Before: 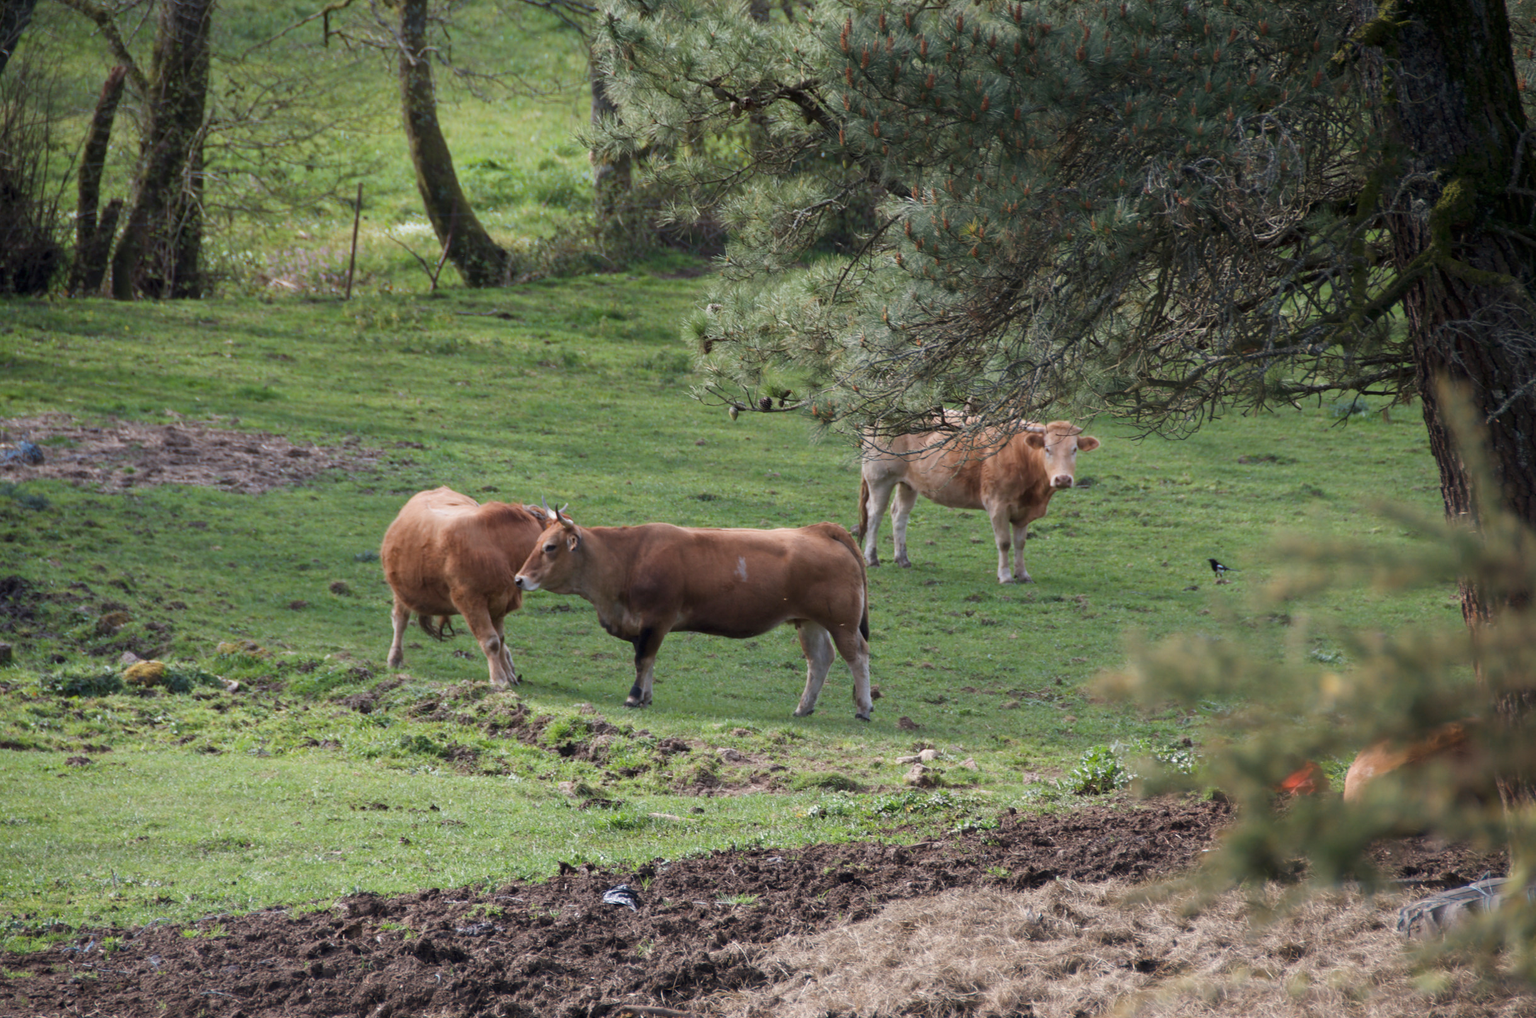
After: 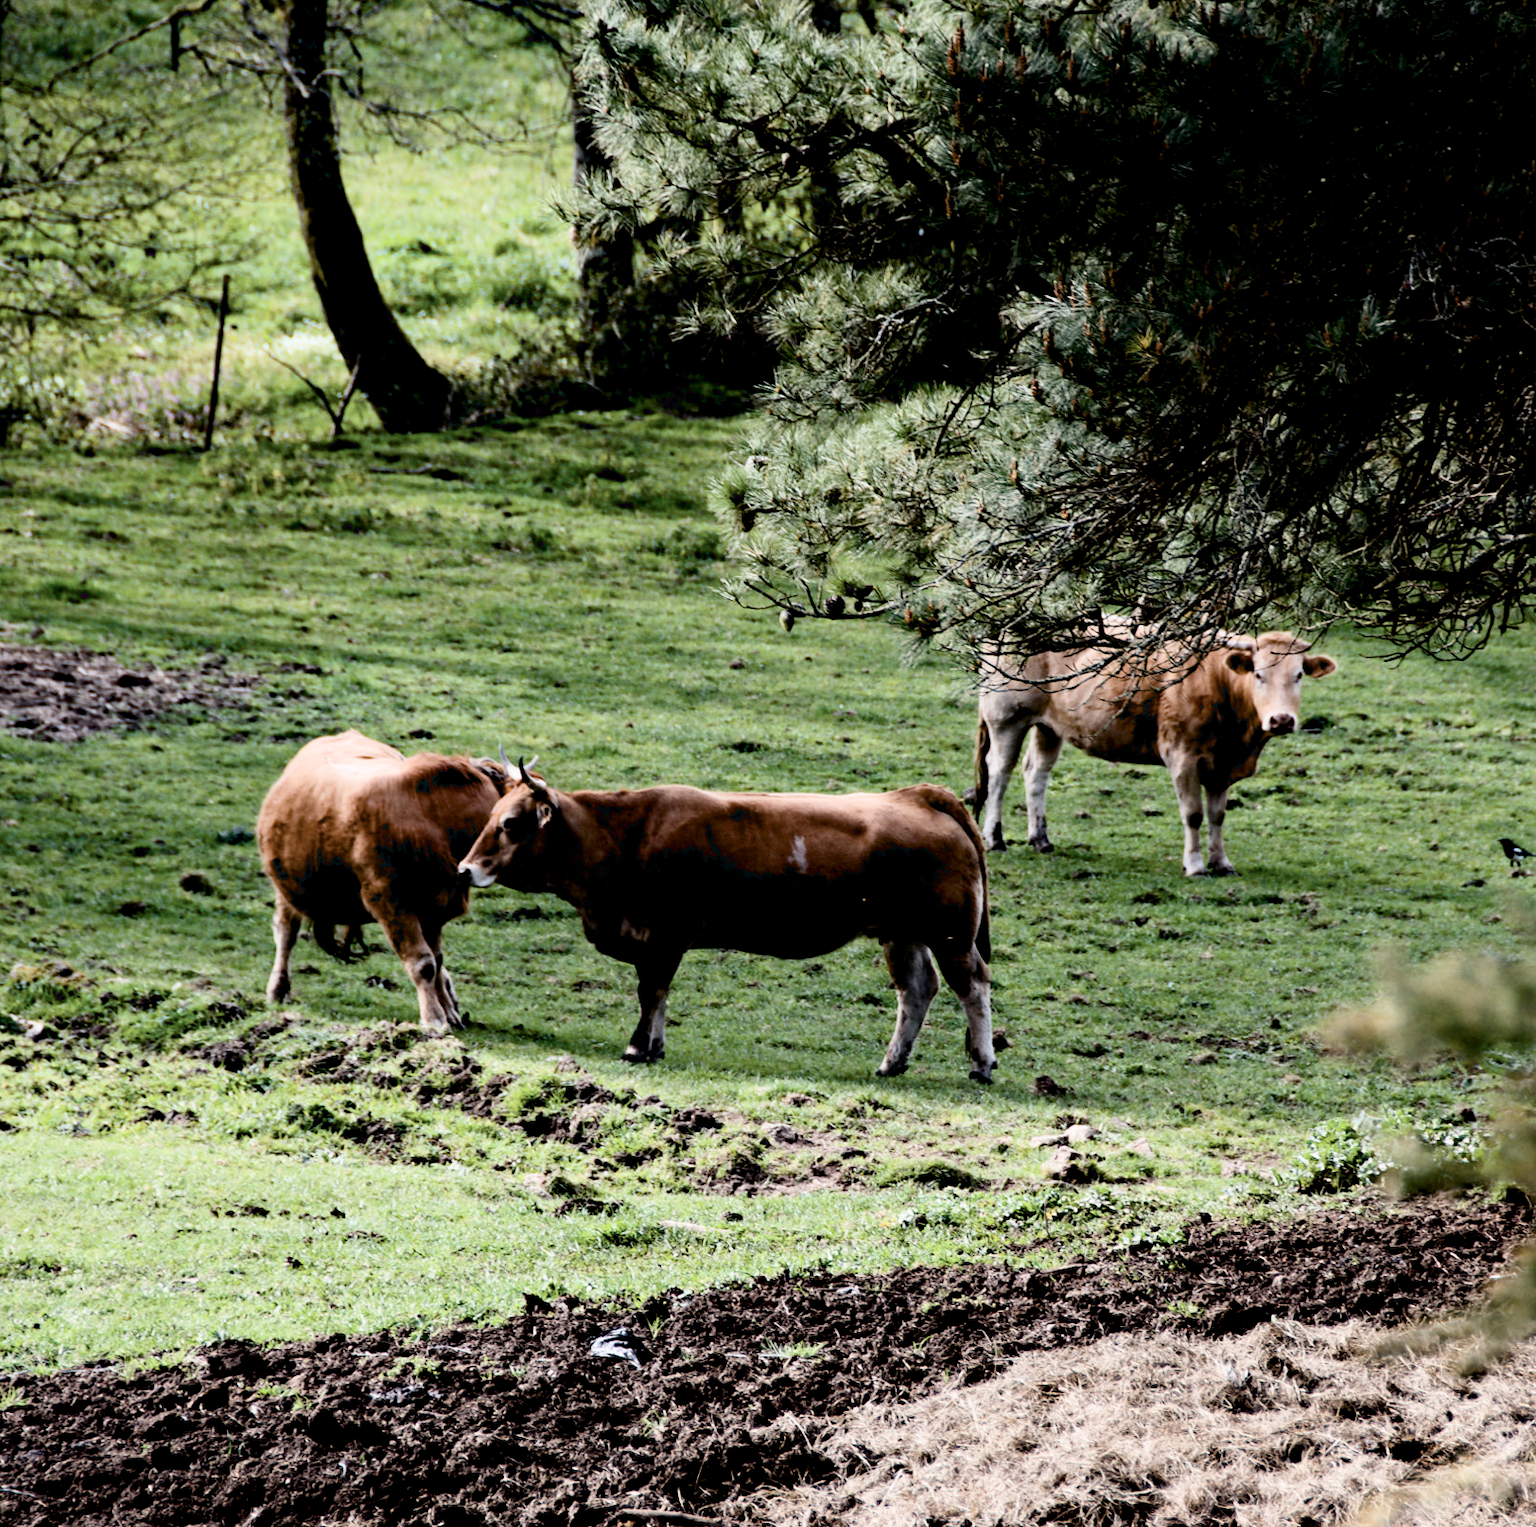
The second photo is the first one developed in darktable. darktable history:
crop and rotate: left 13.688%, right 19.695%
tone equalizer: -8 EV -0.742 EV, -7 EV -0.738 EV, -6 EV -0.613 EV, -5 EV -0.409 EV, -3 EV 0.386 EV, -2 EV 0.6 EV, -1 EV 0.679 EV, +0 EV 0.777 EV
filmic rgb: middle gray luminance 9.33%, black relative exposure -10.57 EV, white relative exposure 3.45 EV, target black luminance 0%, hardness 5.99, latitude 59.65%, contrast 1.09, highlights saturation mix 3.99%, shadows ↔ highlights balance 28.77%
exposure: black level correction 0.047, exposure 0.013 EV, compensate highlight preservation false
contrast brightness saturation: contrast 0.25, saturation -0.313
haze removal: compatibility mode true, adaptive false
